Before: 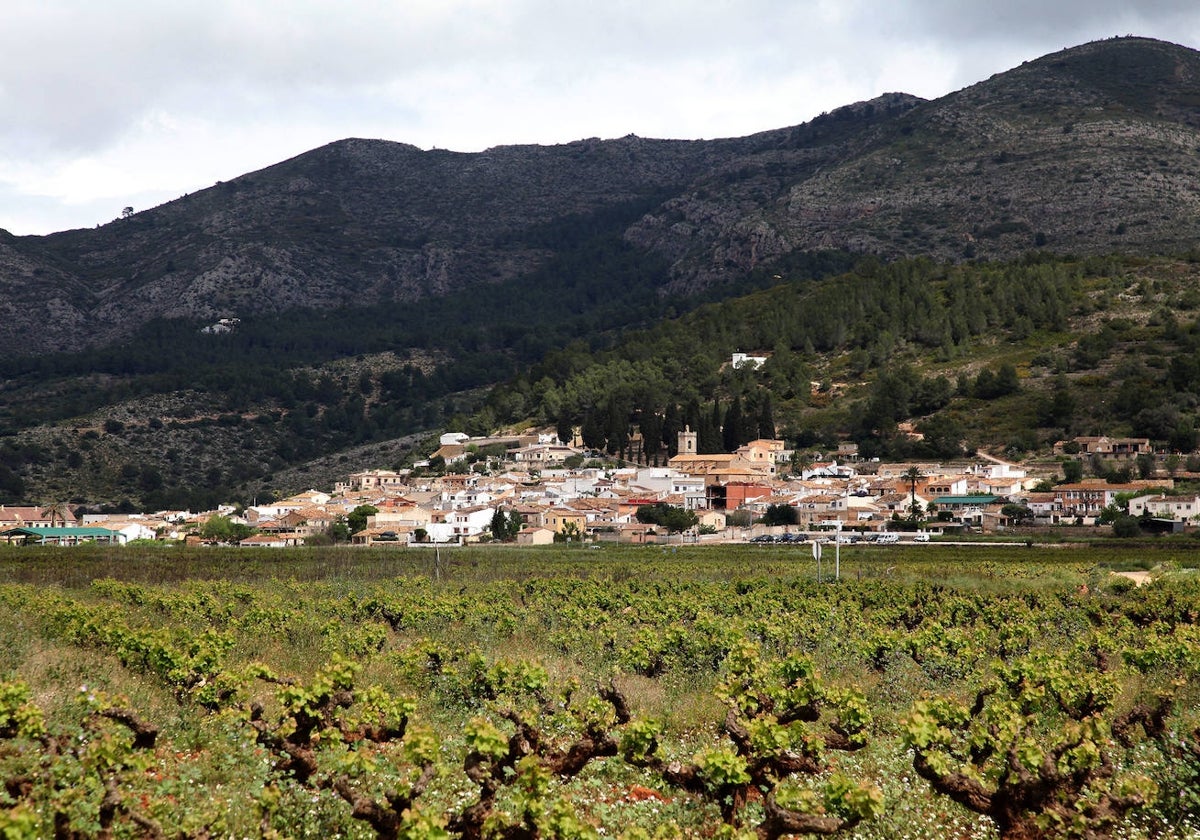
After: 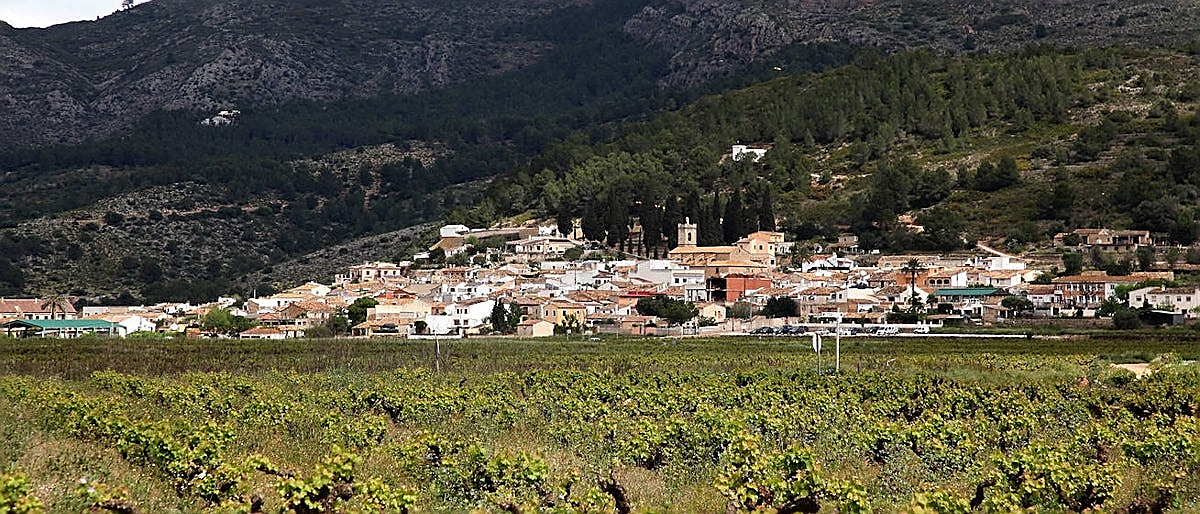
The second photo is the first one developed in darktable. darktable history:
tone equalizer: -7 EV 0.122 EV, edges refinement/feathering 500, mask exposure compensation -1.57 EV, preserve details guided filter
sharpen: radius 1.424, amount 1.265, threshold 0.686
crop and rotate: top 24.838%, bottom 13.932%
